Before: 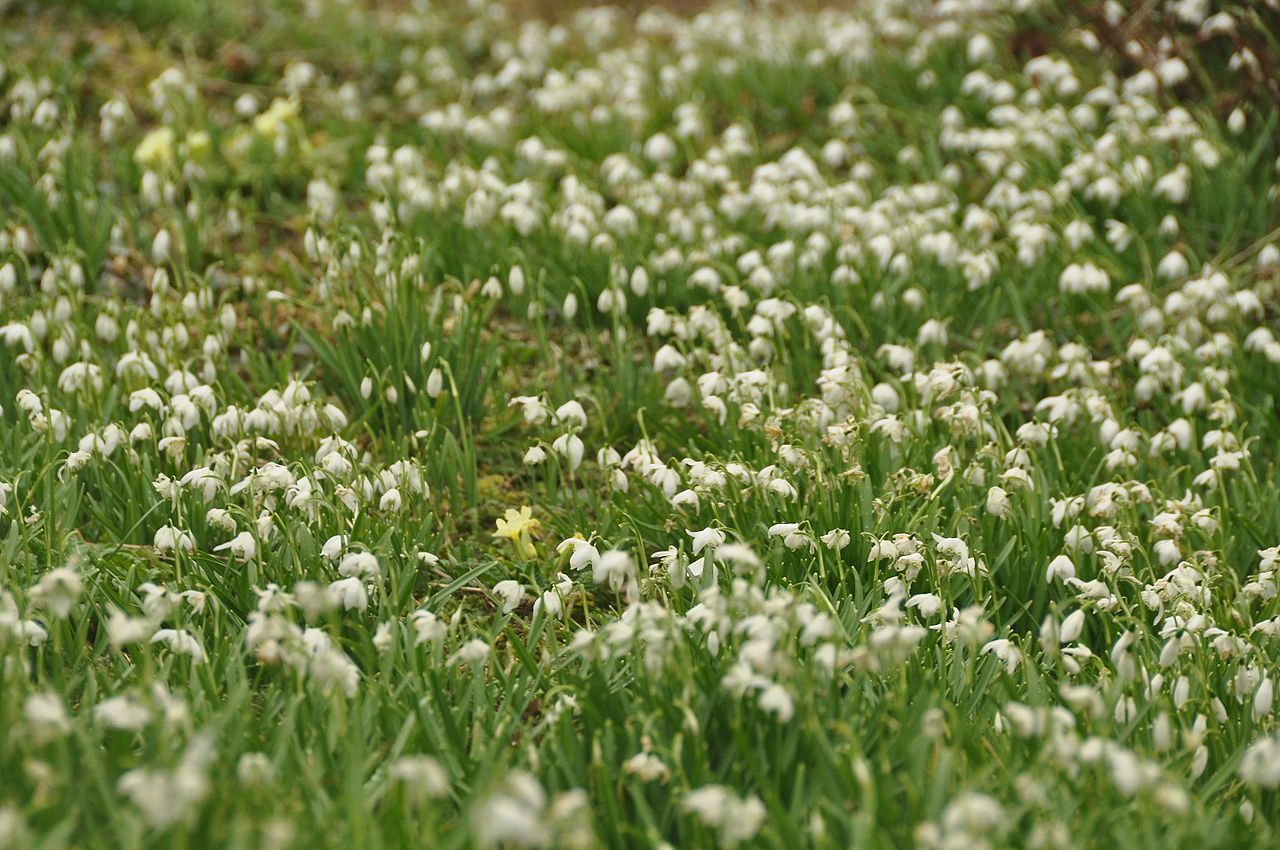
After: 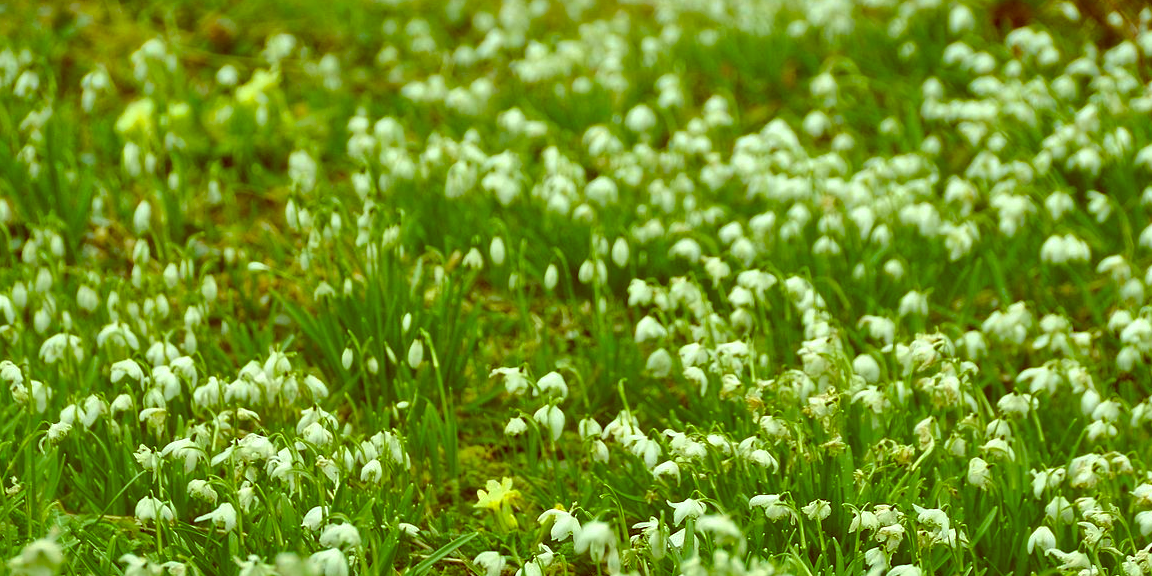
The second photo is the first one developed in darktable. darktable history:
white balance: red 0.978, blue 0.999
crop: left 1.509%, top 3.452%, right 7.696%, bottom 28.452%
exposure: black level correction 0.001, exposure 0.5 EV, compensate exposure bias true, compensate highlight preservation false
color balance rgb: perceptual saturation grading › global saturation 35%, perceptual saturation grading › highlights -25%, perceptual saturation grading › shadows 25%, global vibrance 10%
contrast brightness saturation: contrast 0.04, saturation 0.07
color balance: lift [1, 1.015, 0.987, 0.985], gamma [1, 0.959, 1.042, 0.958], gain [0.927, 0.938, 1.072, 0.928], contrast 1.5%
shadows and highlights: shadows -20, white point adjustment -2, highlights -35
